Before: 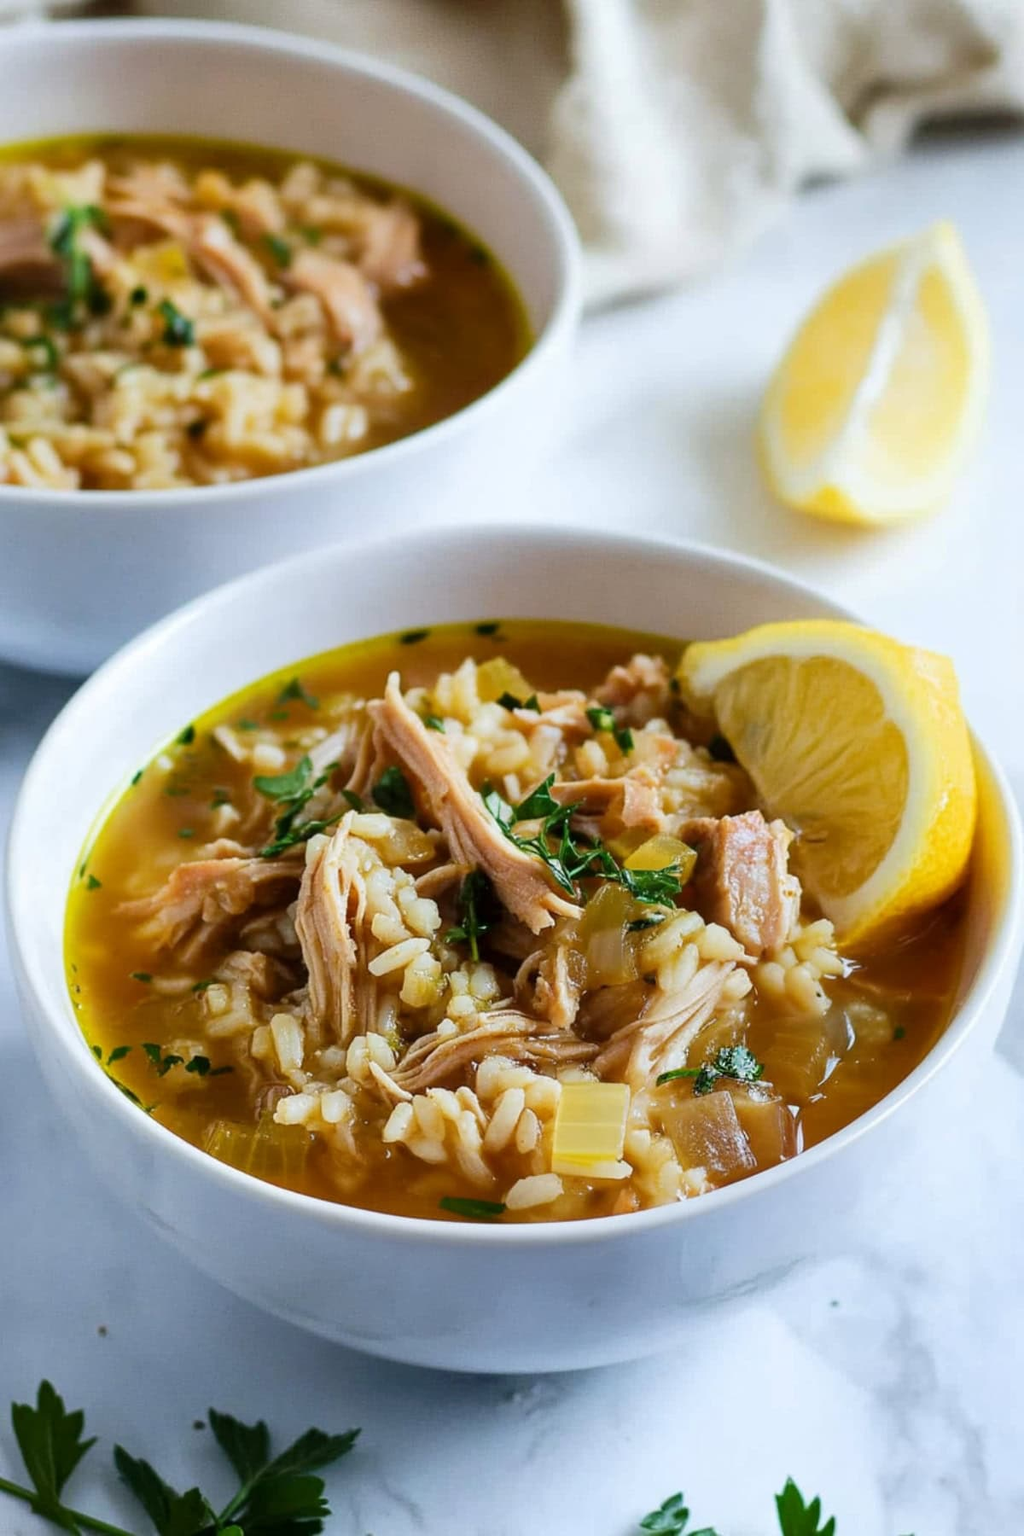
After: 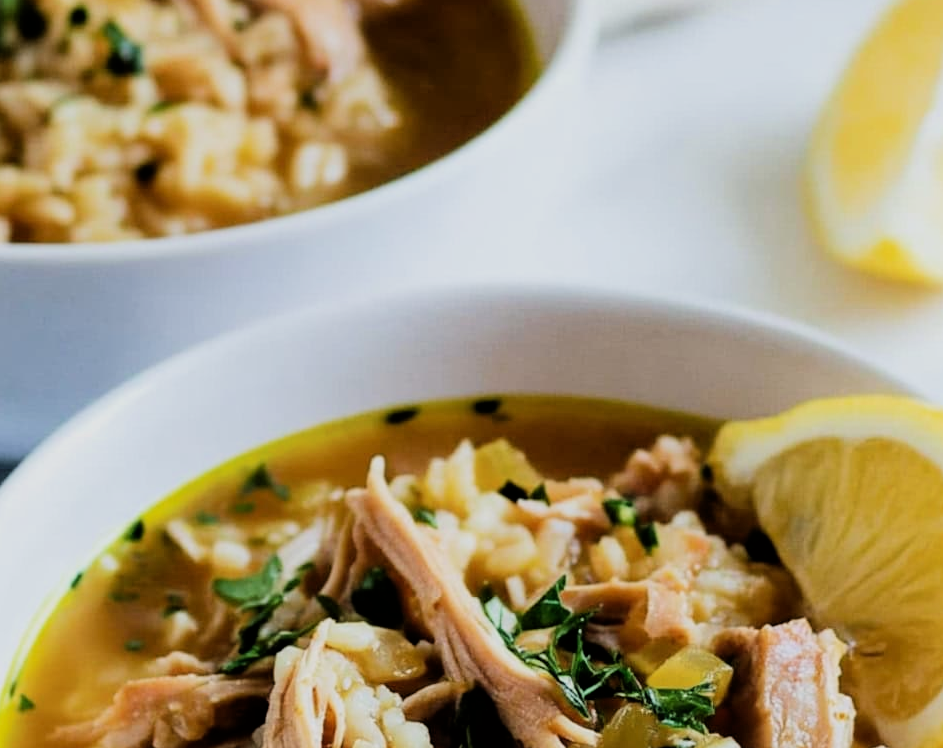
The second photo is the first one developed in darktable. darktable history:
filmic rgb: black relative exposure -5 EV, hardness 2.88, contrast 1.3
crop: left 7.036%, top 18.398%, right 14.379%, bottom 40.043%
